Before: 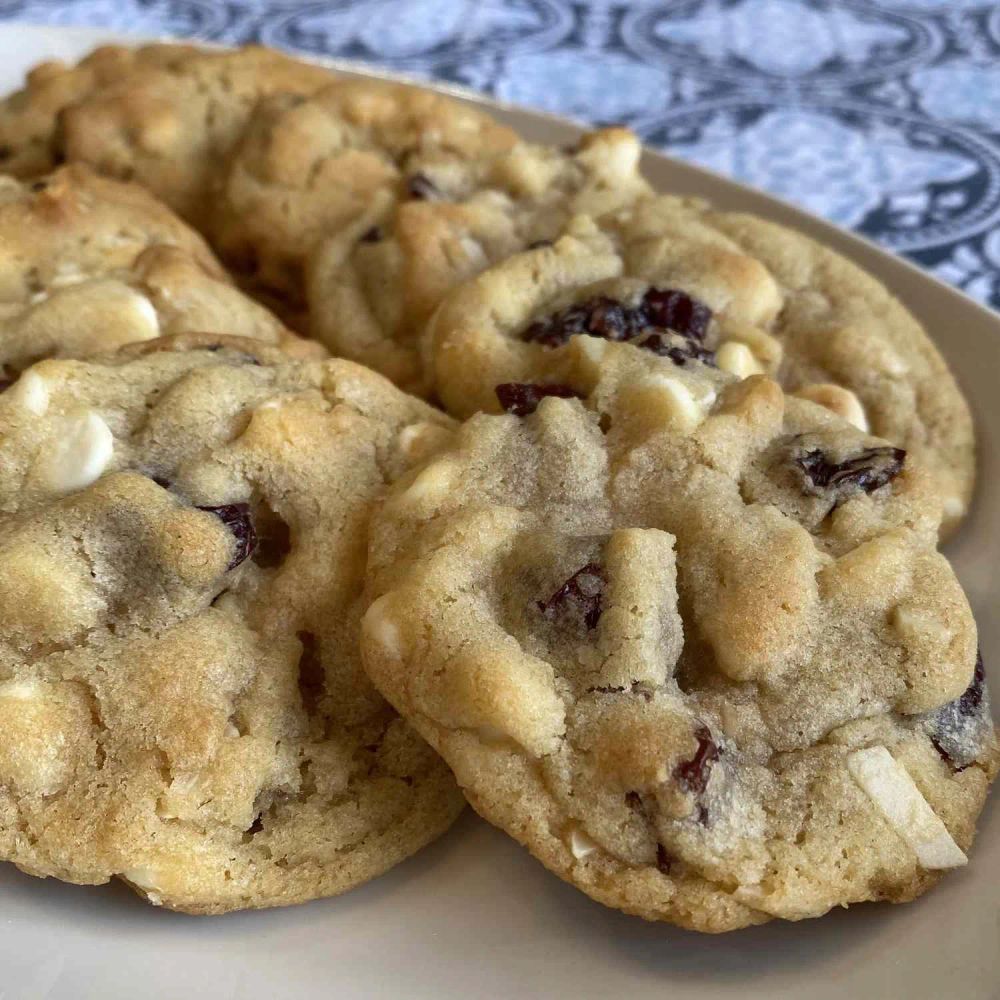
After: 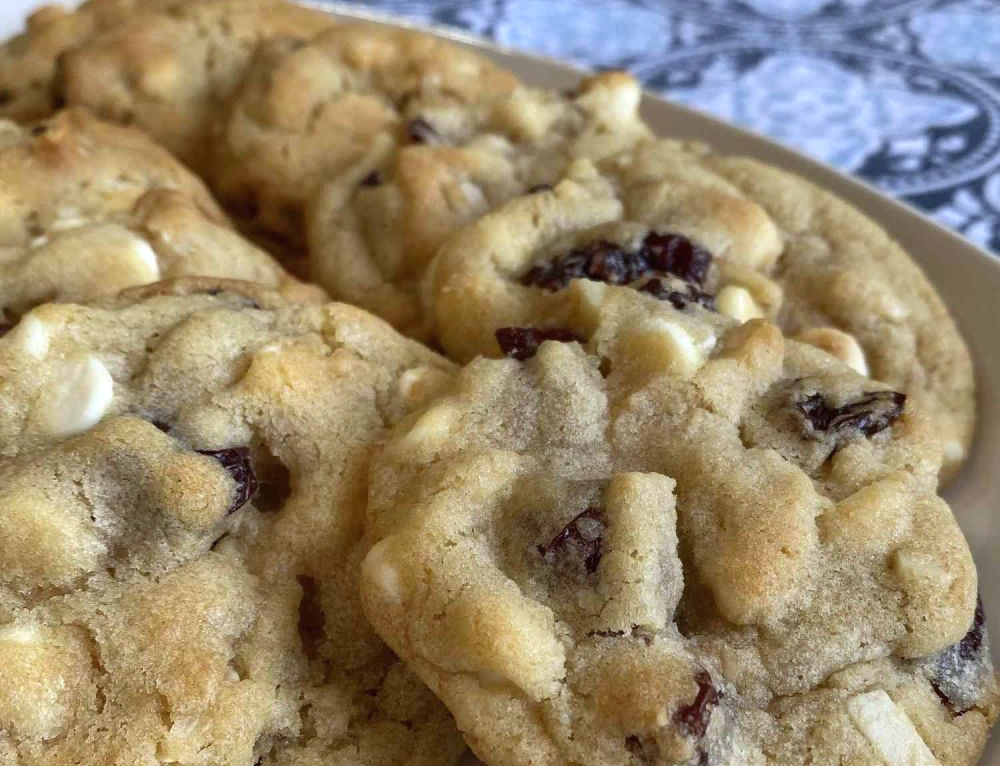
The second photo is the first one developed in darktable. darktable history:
exposure: black level correction -0.001, exposure 0.08 EV, compensate highlight preservation false
white balance: red 0.976, blue 1.04
crop: top 5.667%, bottom 17.637%
